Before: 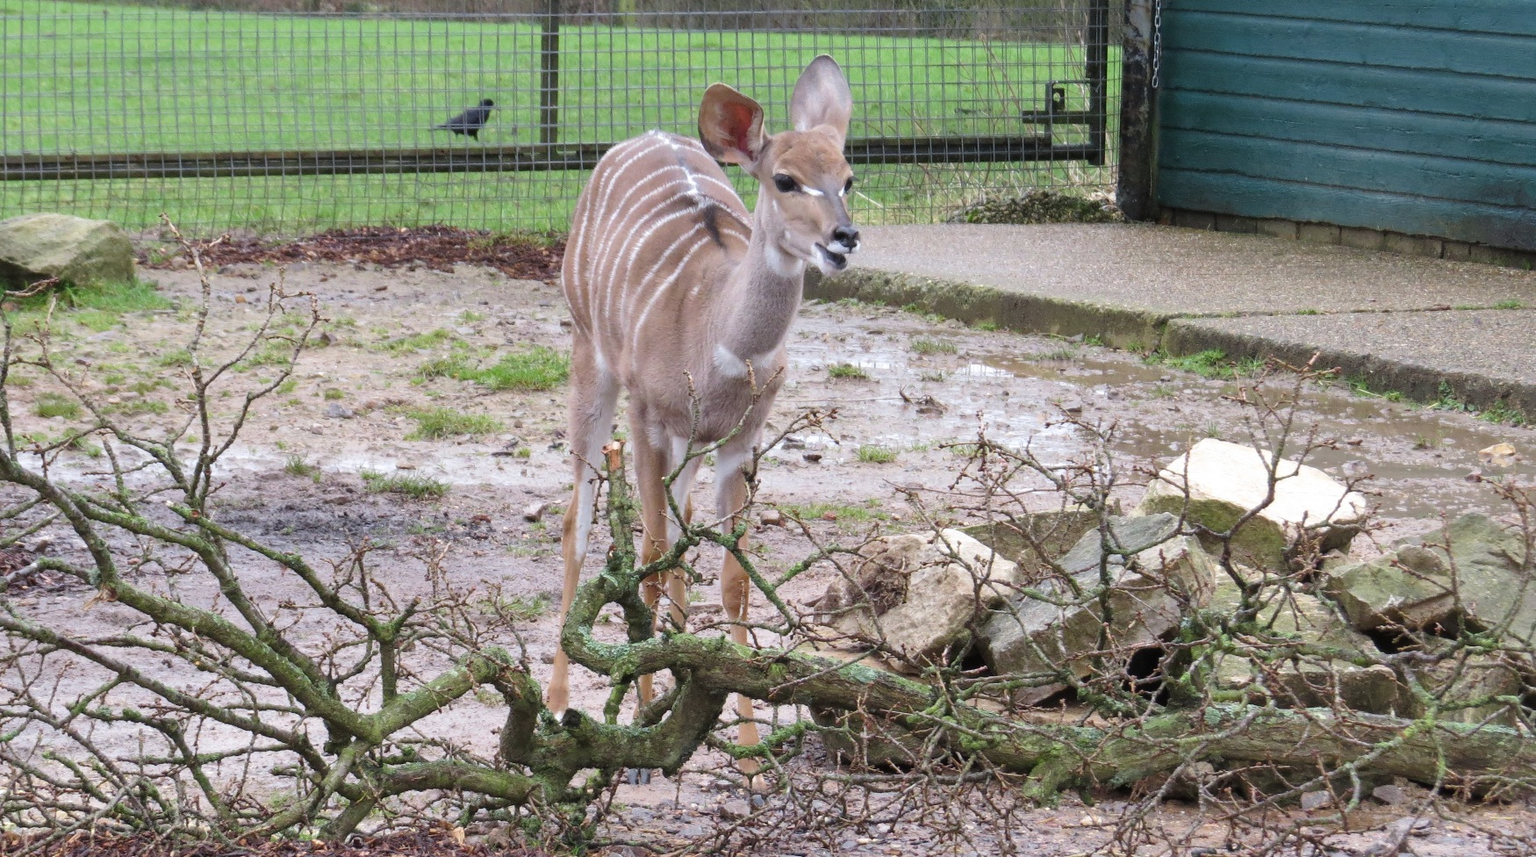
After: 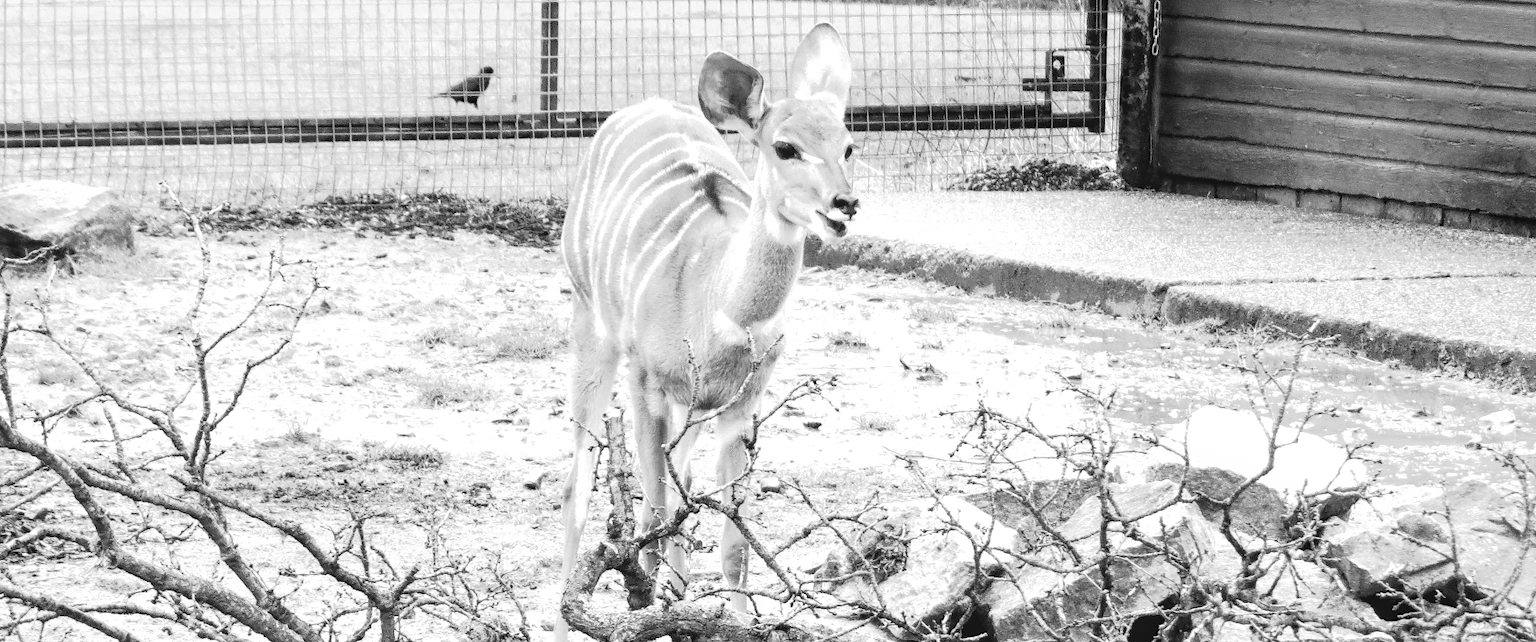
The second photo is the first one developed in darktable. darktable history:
tone curve: curves: ch0 [(0, 0) (0.003, 0.001) (0.011, 0.001) (0.025, 0.001) (0.044, 0.001) (0.069, 0.003) (0.1, 0.007) (0.136, 0.013) (0.177, 0.032) (0.224, 0.083) (0.277, 0.157) (0.335, 0.237) (0.399, 0.334) (0.468, 0.446) (0.543, 0.562) (0.623, 0.683) (0.709, 0.801) (0.801, 0.869) (0.898, 0.918) (1, 1)], preserve colors none
crop: top 3.857%, bottom 21.132%
local contrast: detail 110%
exposure: exposure 0.999 EV, compensate highlight preservation false
monochrome: on, module defaults
velvia: on, module defaults
contrast brightness saturation: saturation -0.05
